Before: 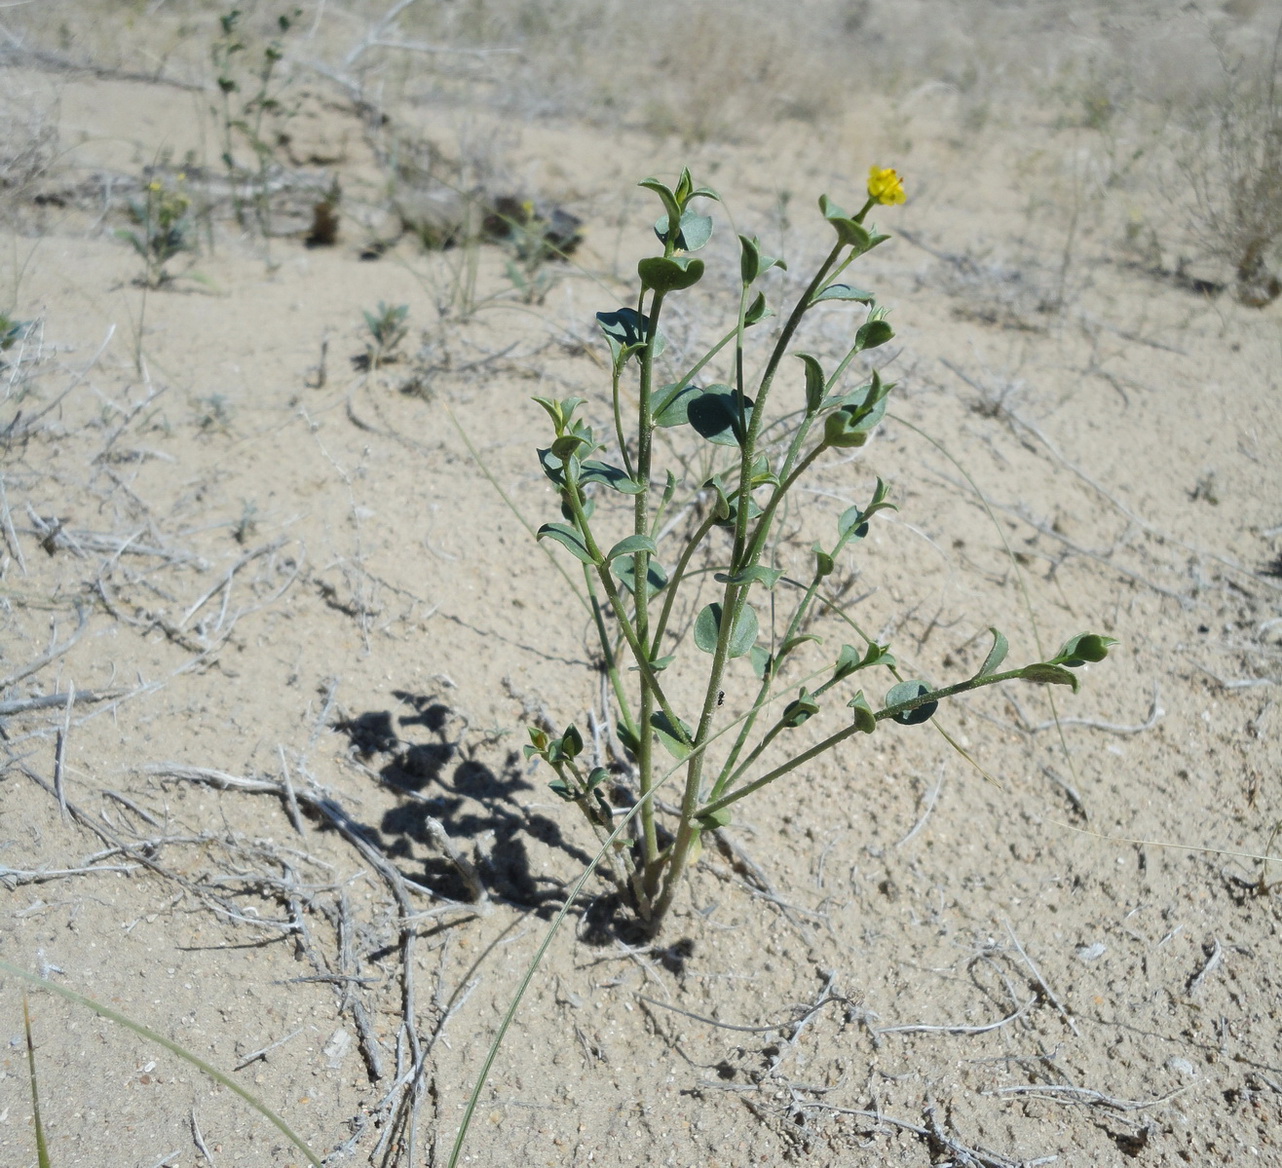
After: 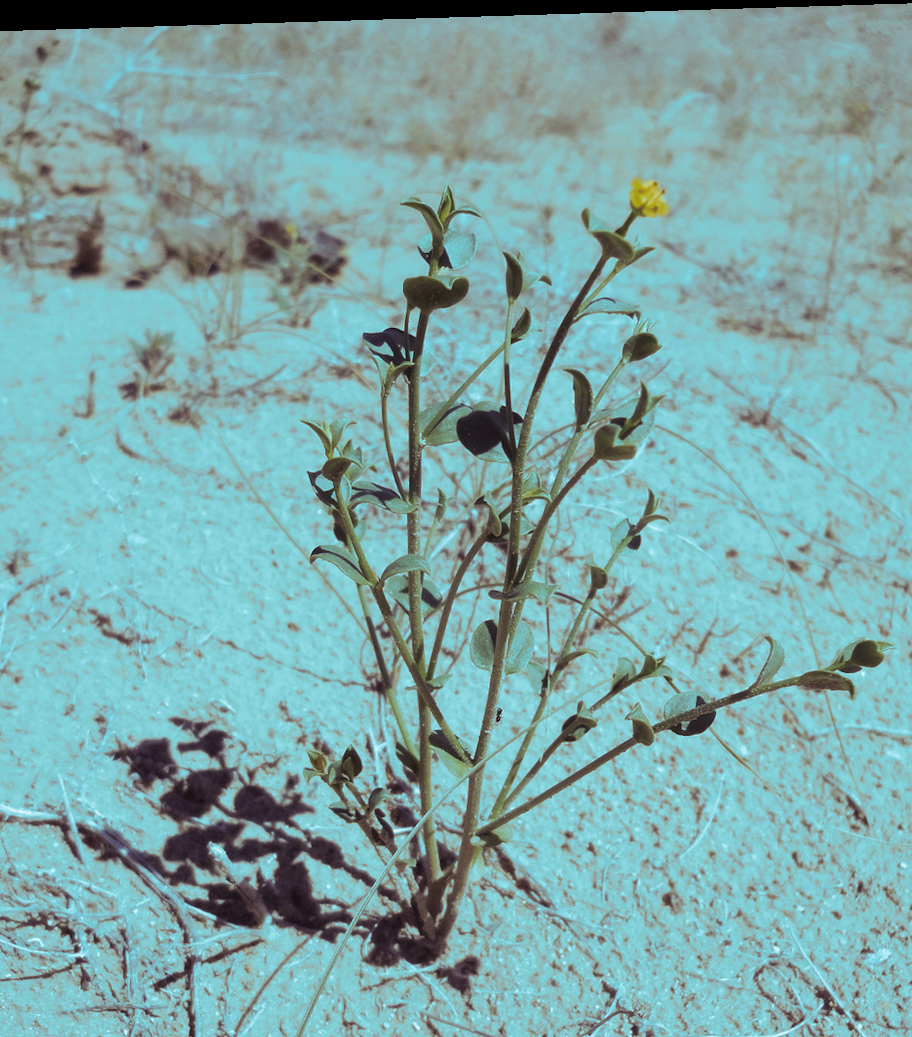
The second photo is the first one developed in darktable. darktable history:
crop: left 18.479%, right 12.2%, bottom 13.971%
rotate and perspective: rotation -1.75°, automatic cropping off
white balance: emerald 1
split-toning: shadows › hue 327.6°, highlights › hue 198°, highlights › saturation 0.55, balance -21.25, compress 0%
color balance rgb: global vibrance 6.81%, saturation formula JzAzBz (2021)
